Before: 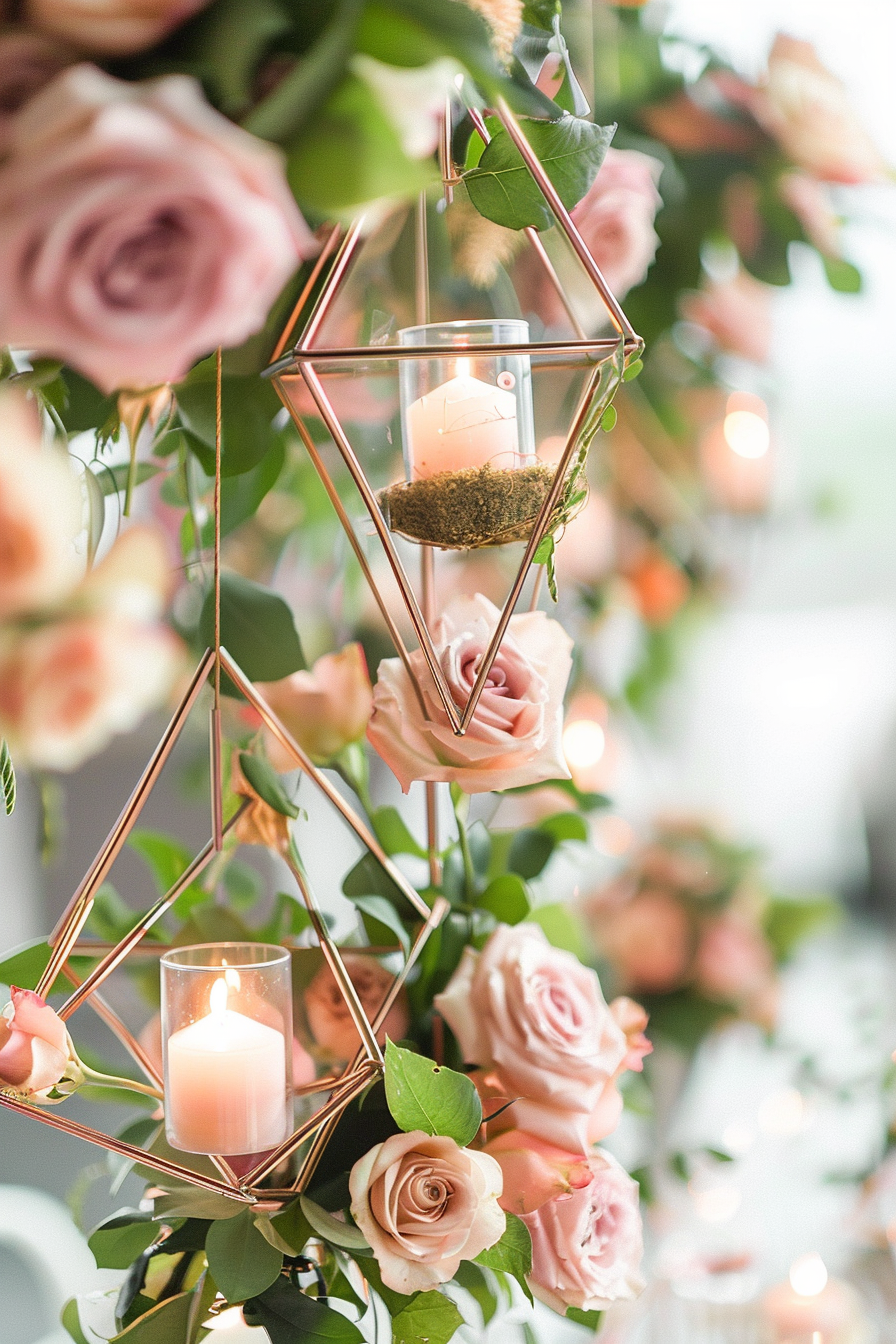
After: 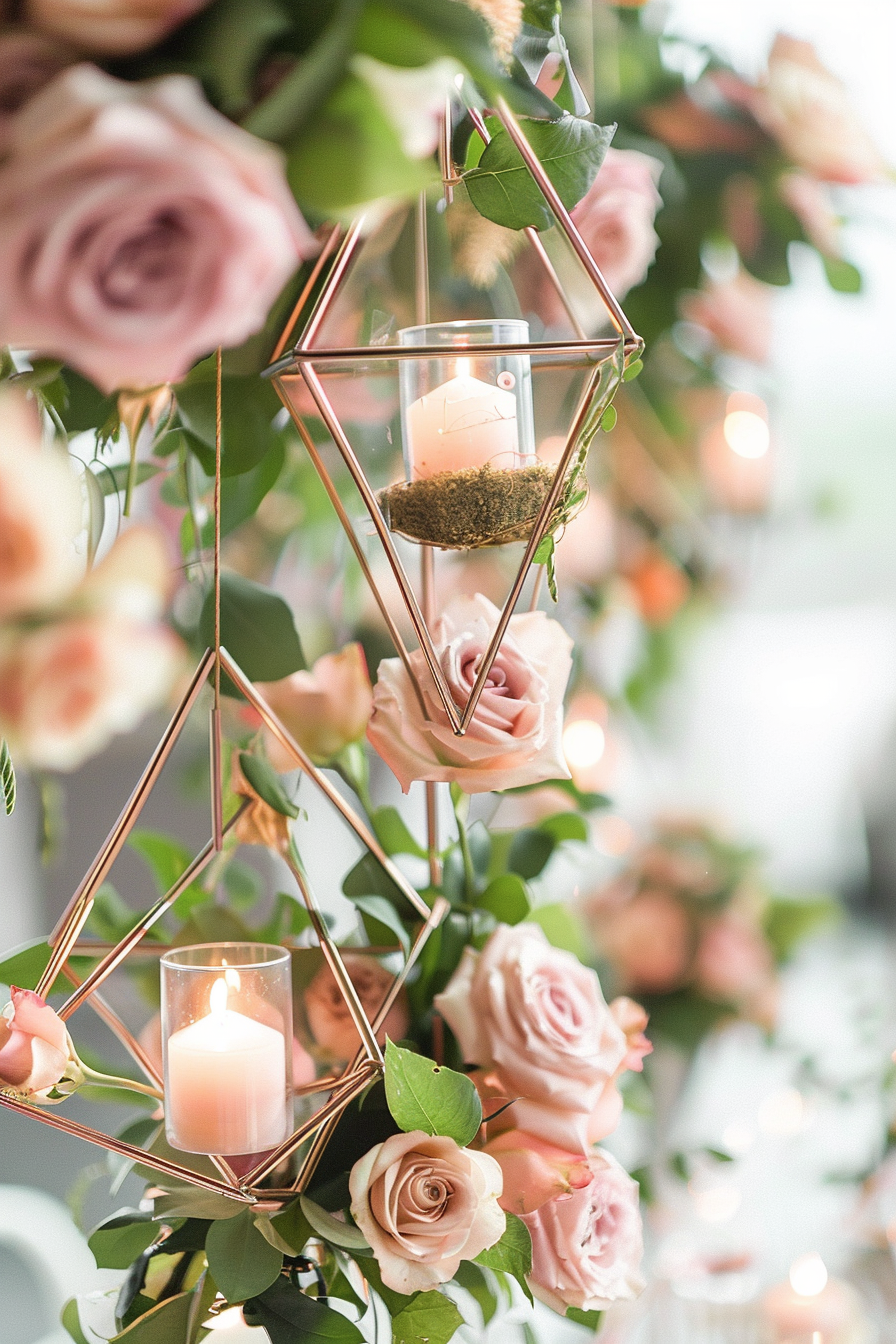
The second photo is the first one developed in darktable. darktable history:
tone equalizer: on, module defaults
contrast brightness saturation: saturation -0.089
